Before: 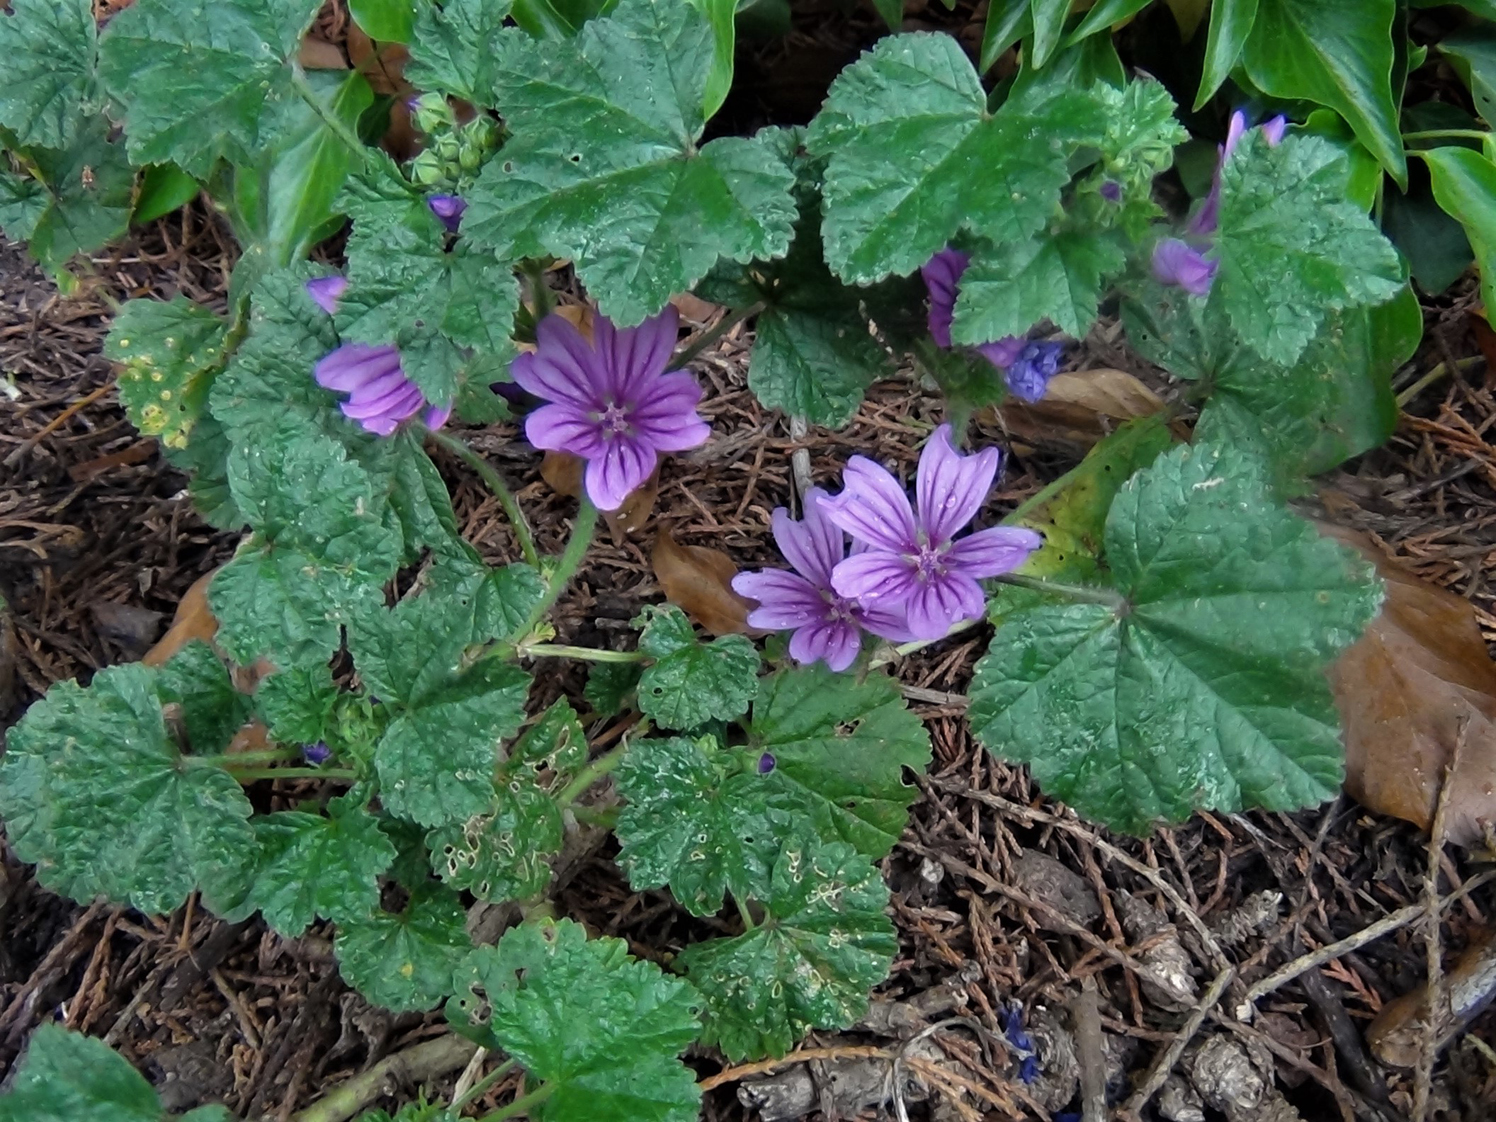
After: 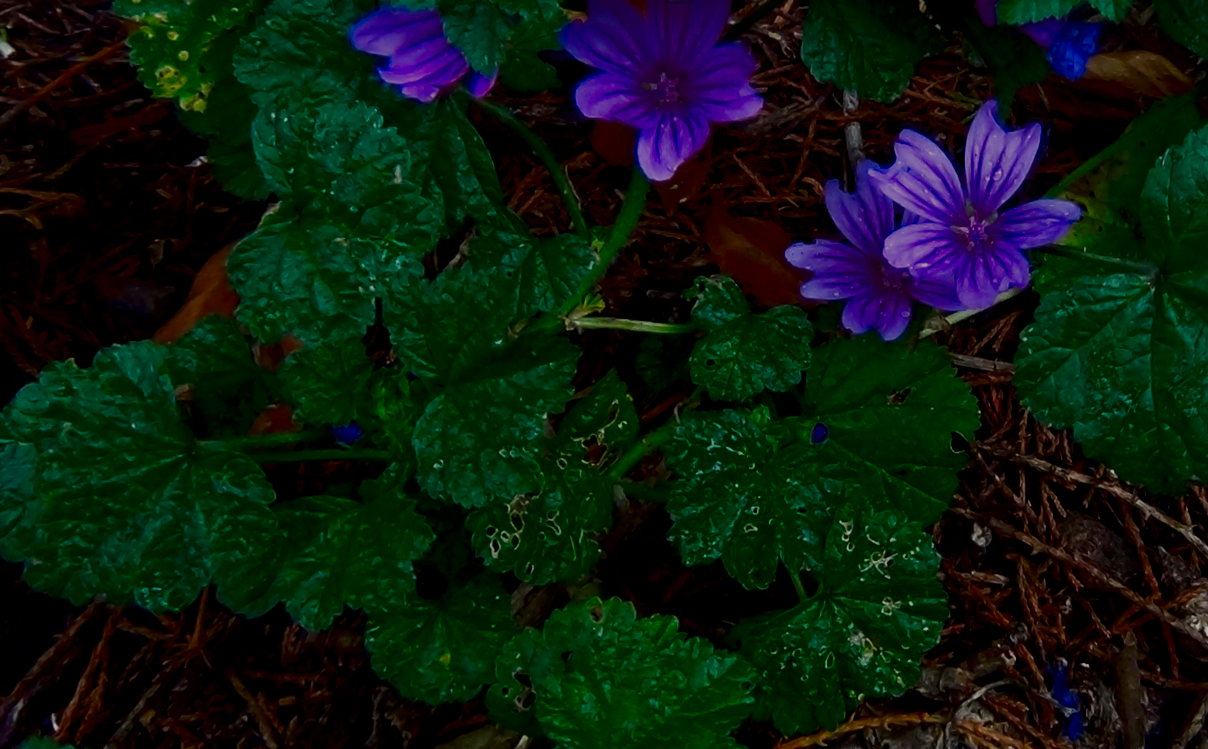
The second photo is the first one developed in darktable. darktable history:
contrast brightness saturation: brightness -1, saturation 1
color zones: curves: ch0 [(0, 0.5) (0.143, 0.5) (0.286, 0.5) (0.429, 0.504) (0.571, 0.5) (0.714, 0.509) (0.857, 0.5) (1, 0.5)]; ch1 [(0, 0.425) (0.143, 0.425) (0.286, 0.375) (0.429, 0.405) (0.571, 0.5) (0.714, 0.47) (0.857, 0.425) (1, 0.435)]; ch2 [(0, 0.5) (0.143, 0.5) (0.286, 0.5) (0.429, 0.517) (0.571, 0.5) (0.714, 0.51) (0.857, 0.5) (1, 0.5)]
crop: top 26.531%, right 17.959%
filmic rgb: black relative exposure -5 EV, hardness 2.88, contrast 1.3, highlights saturation mix -30%
tone equalizer: on, module defaults
rotate and perspective: rotation -0.013°, lens shift (vertical) -0.027, lens shift (horizontal) 0.178, crop left 0.016, crop right 0.989, crop top 0.082, crop bottom 0.918
